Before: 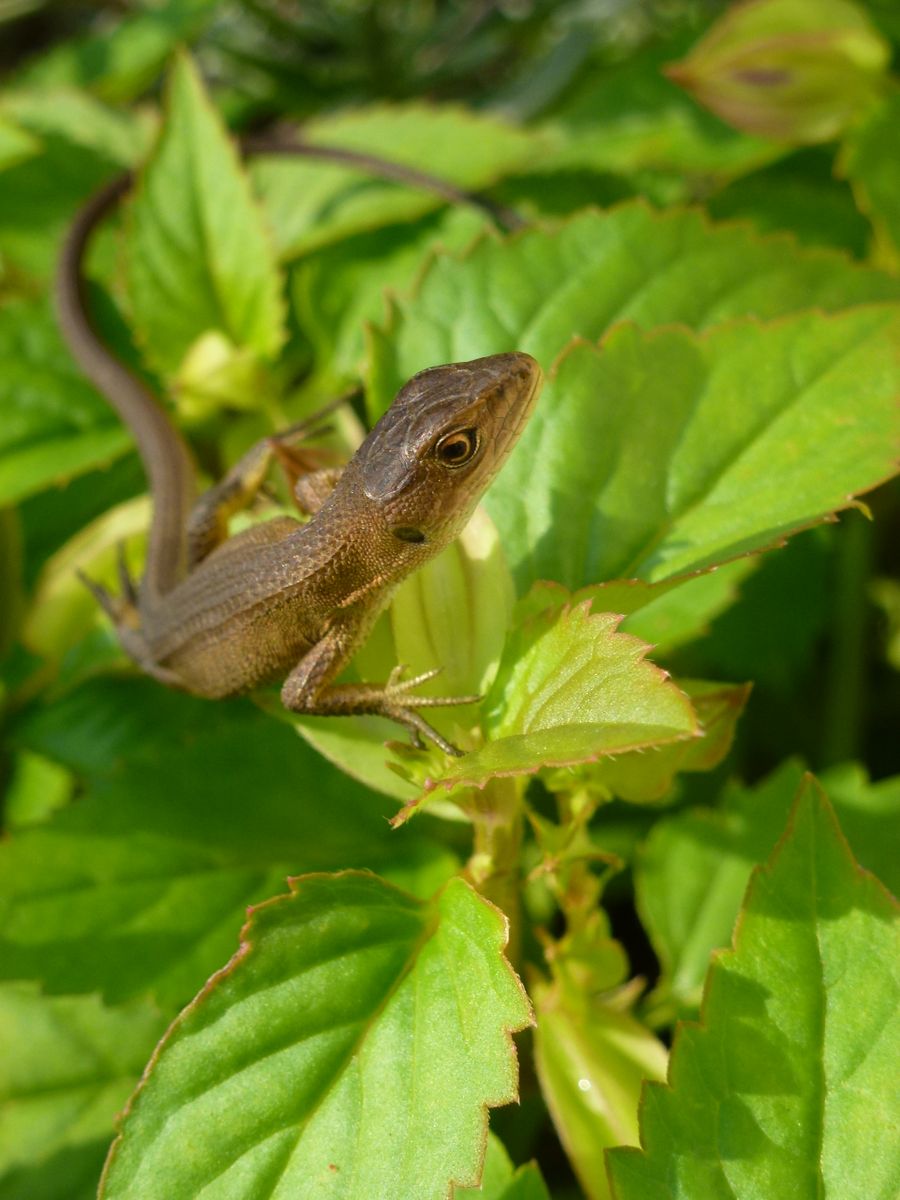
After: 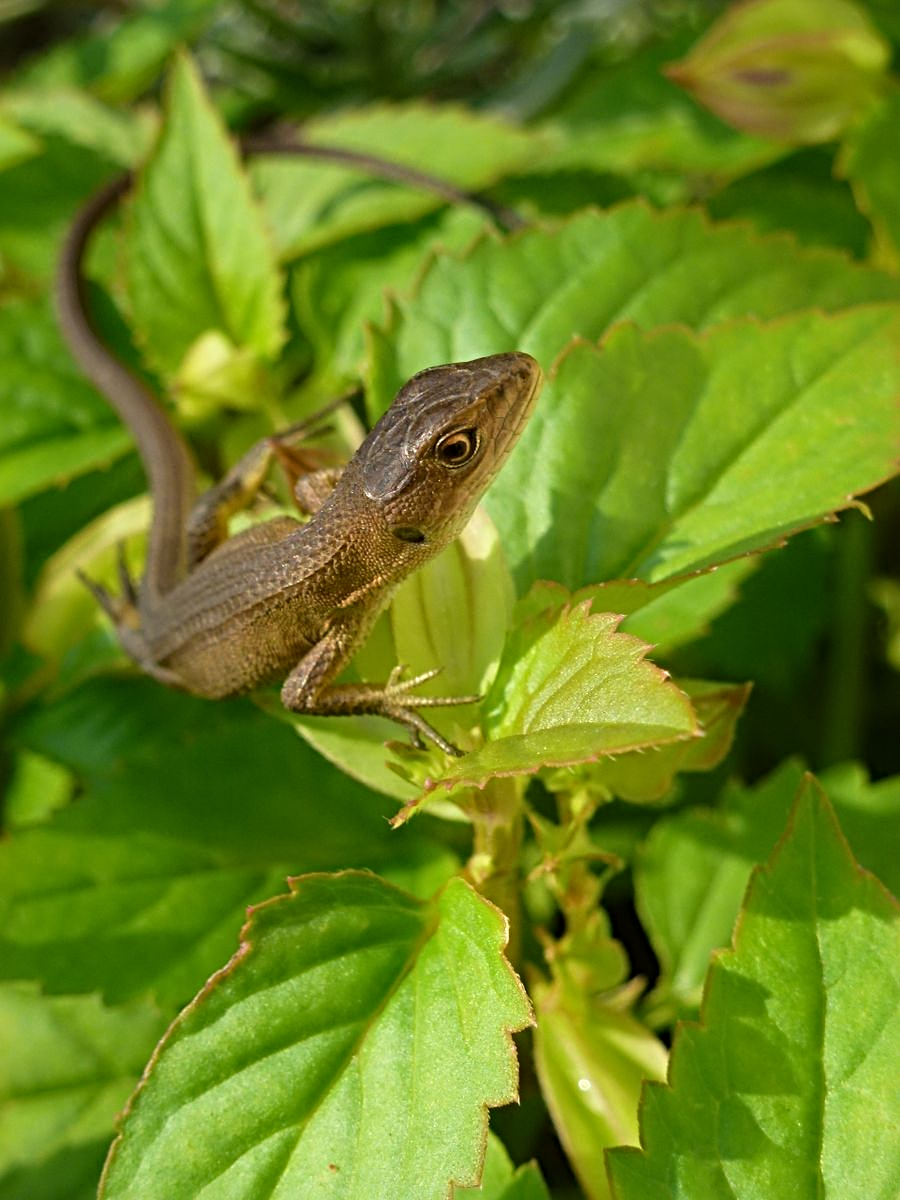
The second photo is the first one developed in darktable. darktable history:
sharpen: radius 4.924
